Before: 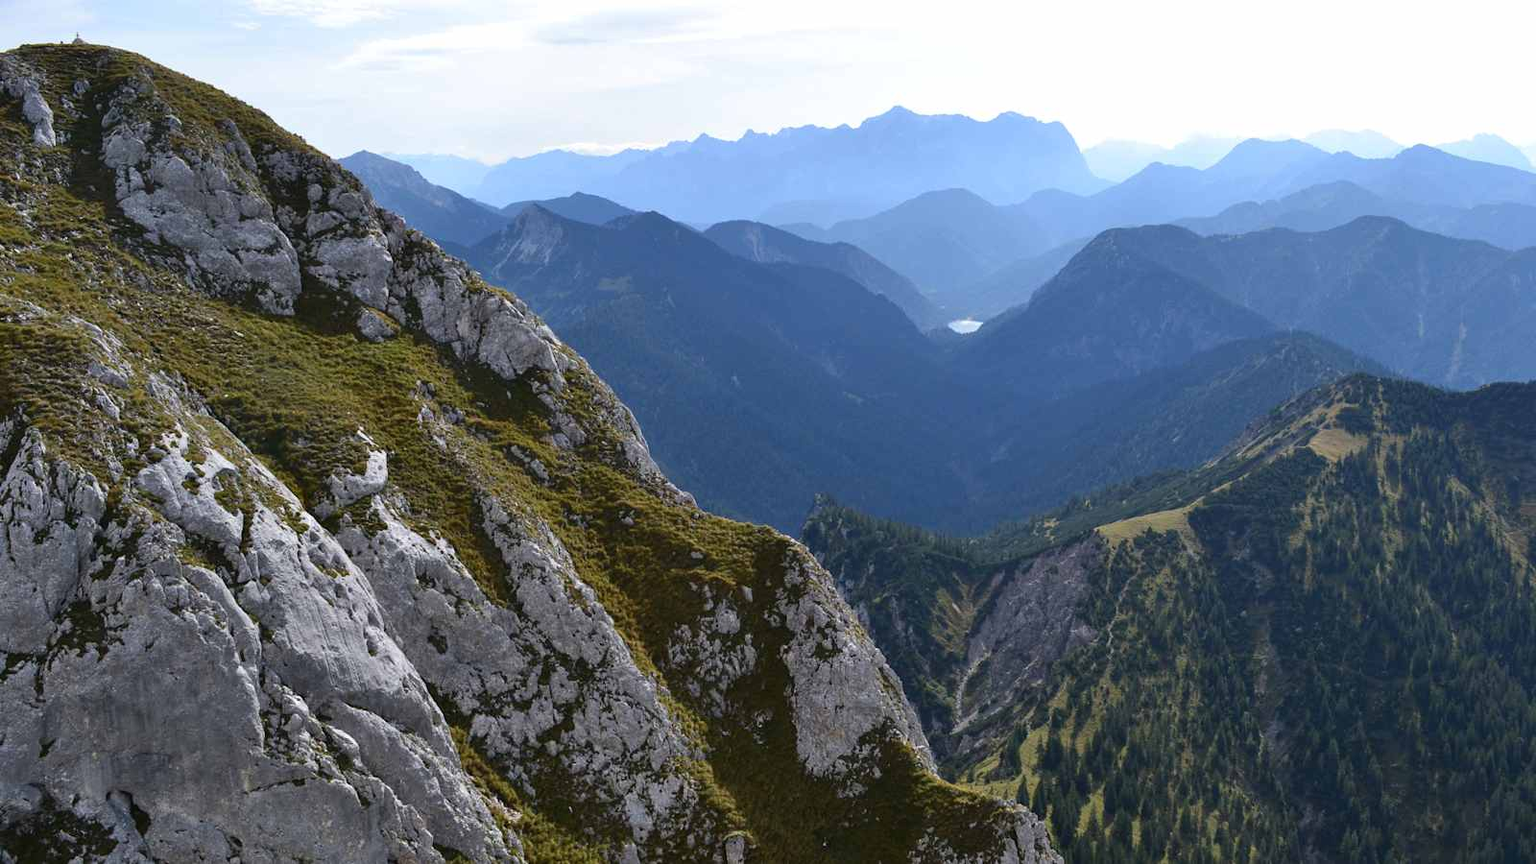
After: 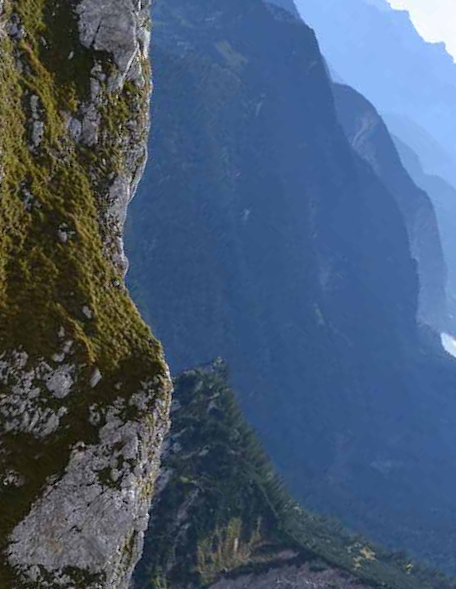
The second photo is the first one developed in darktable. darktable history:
crop and rotate: angle -45.89°, top 16.281%, right 0.787%, bottom 11.63%
